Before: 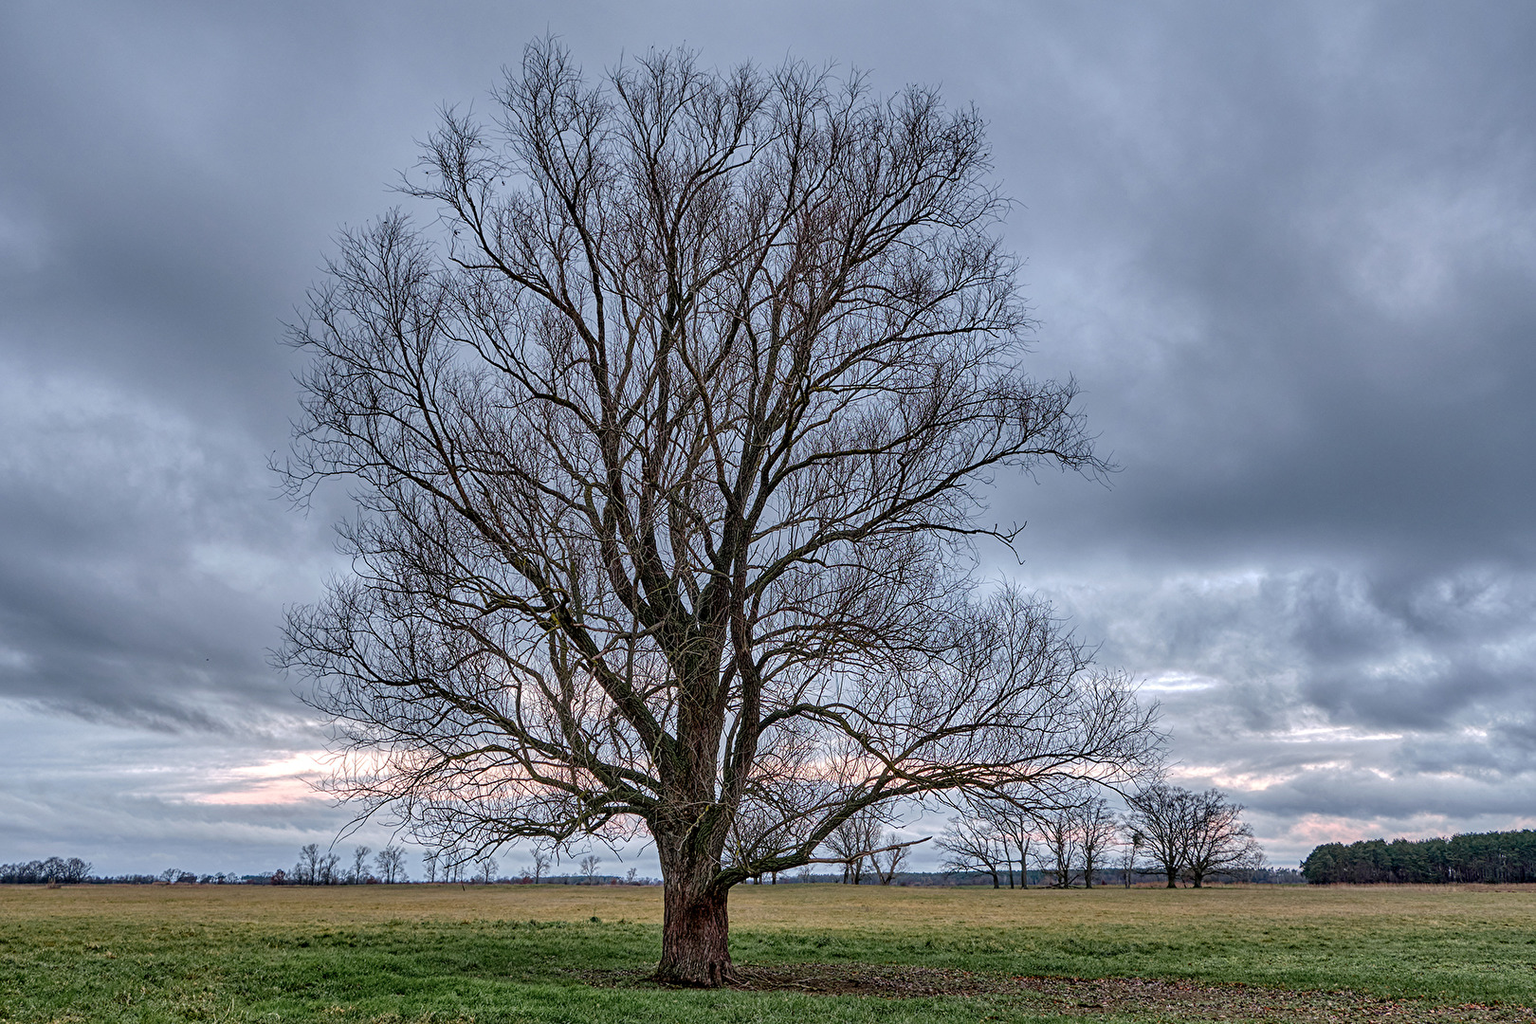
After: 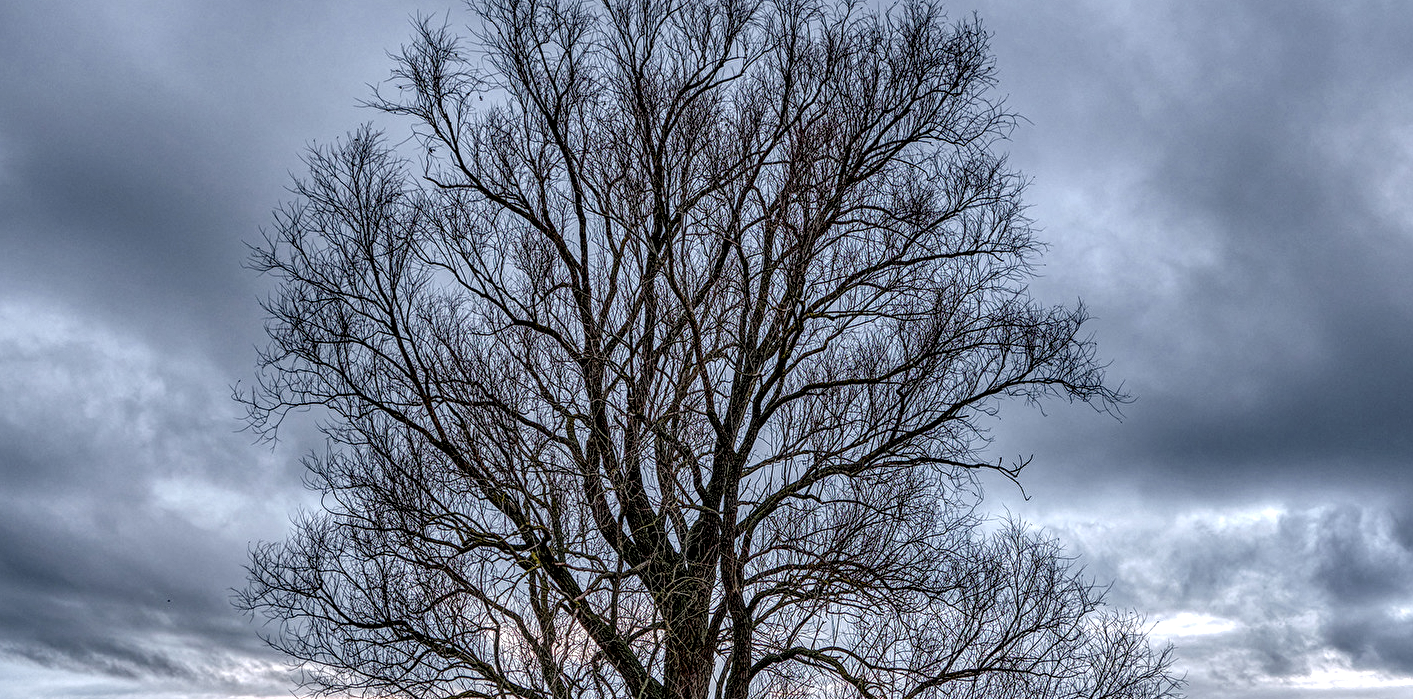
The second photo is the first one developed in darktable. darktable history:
crop: left 3.139%, top 8.865%, right 9.633%, bottom 26.368%
local contrast: highlights 16%, detail 187%
